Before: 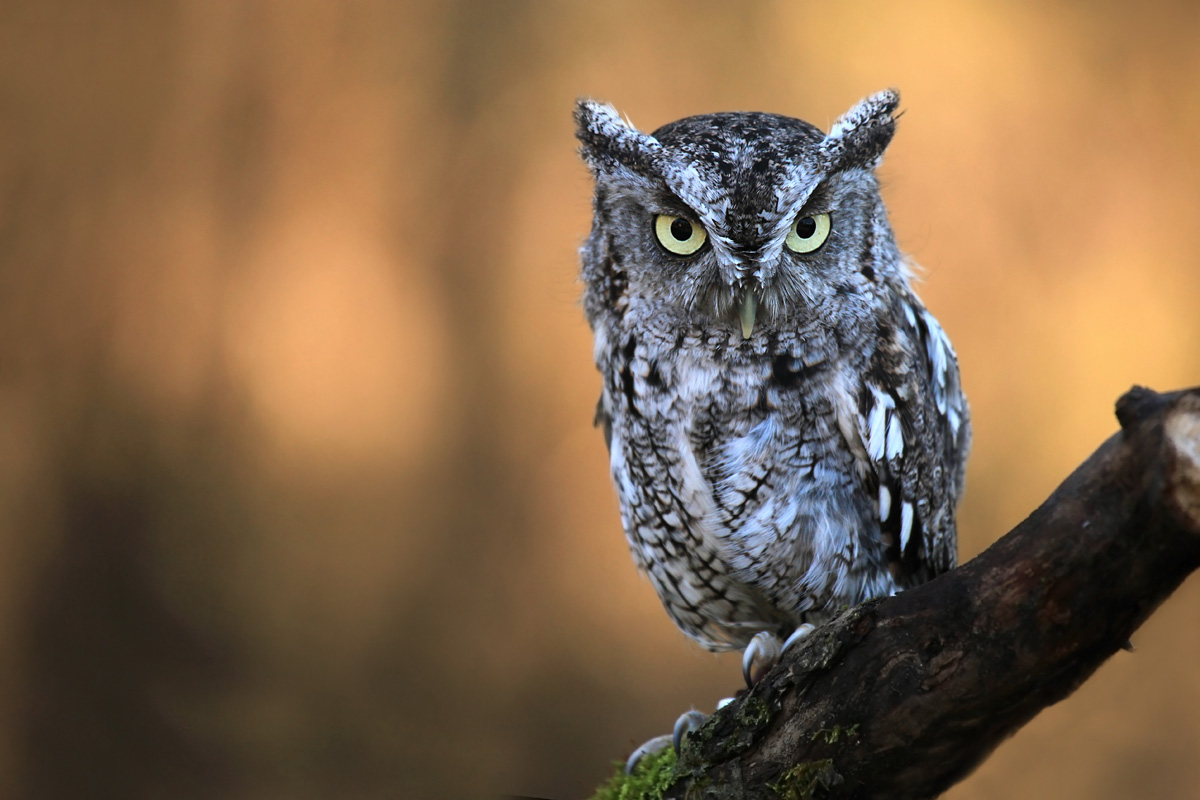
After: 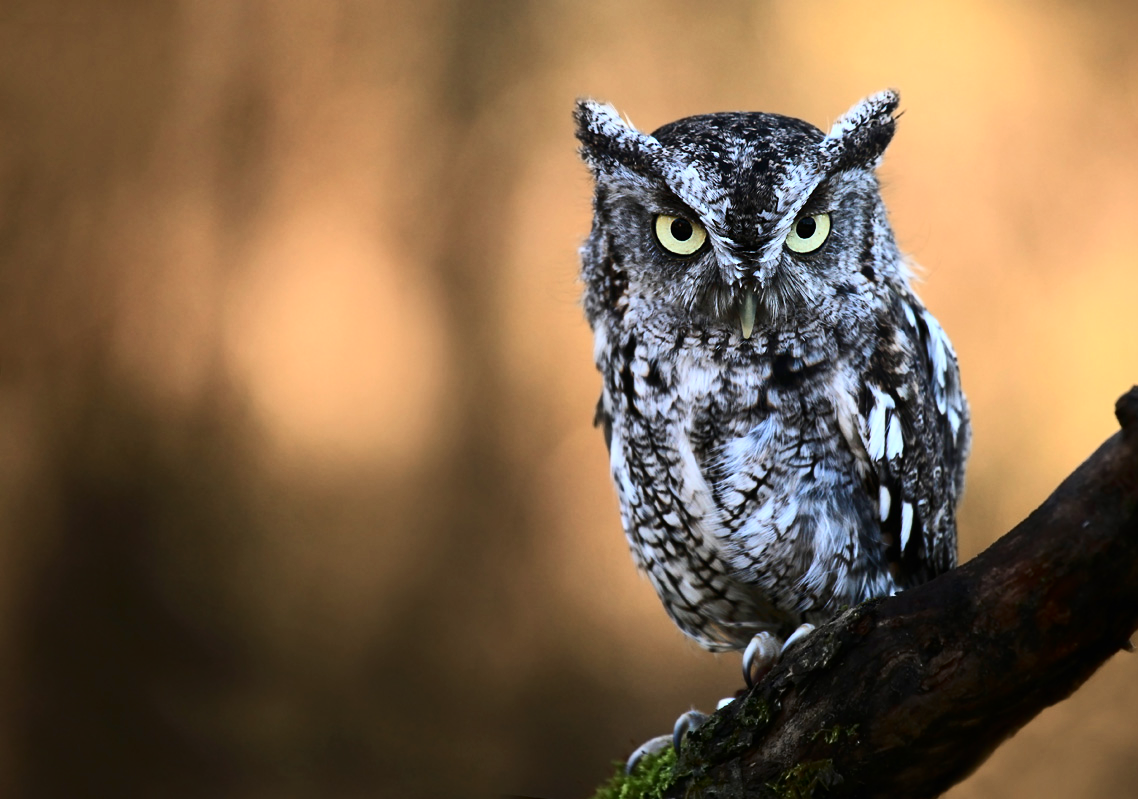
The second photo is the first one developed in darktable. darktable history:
contrast brightness saturation: contrast 0.28
crop and rotate: right 5.167%
